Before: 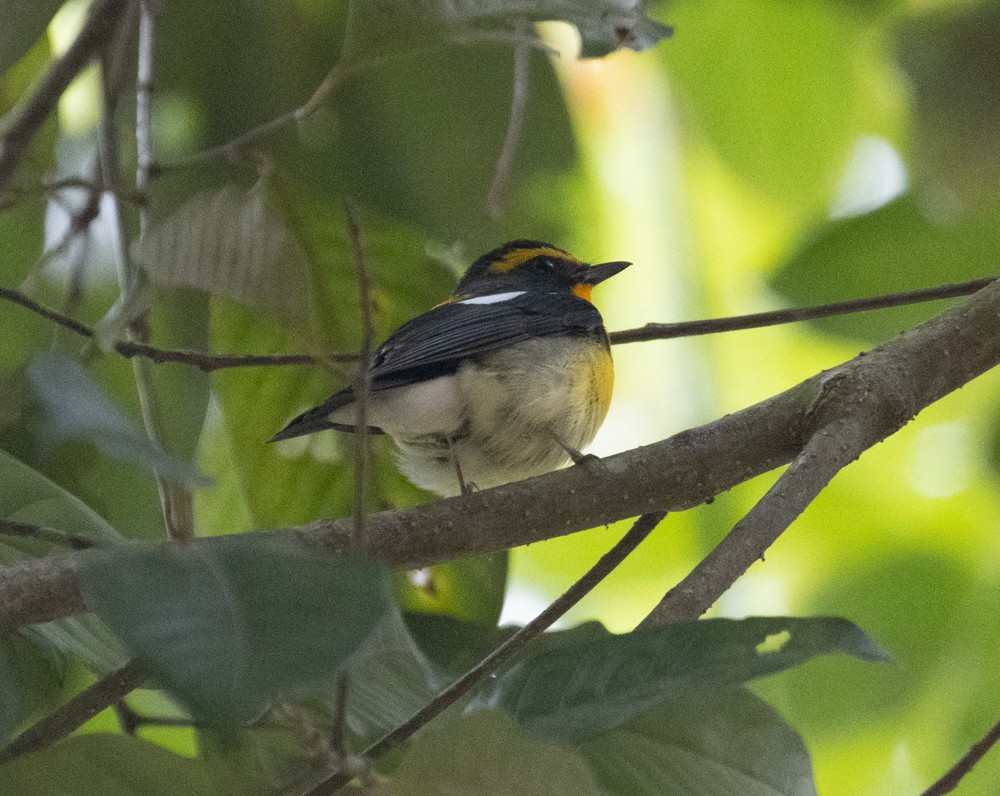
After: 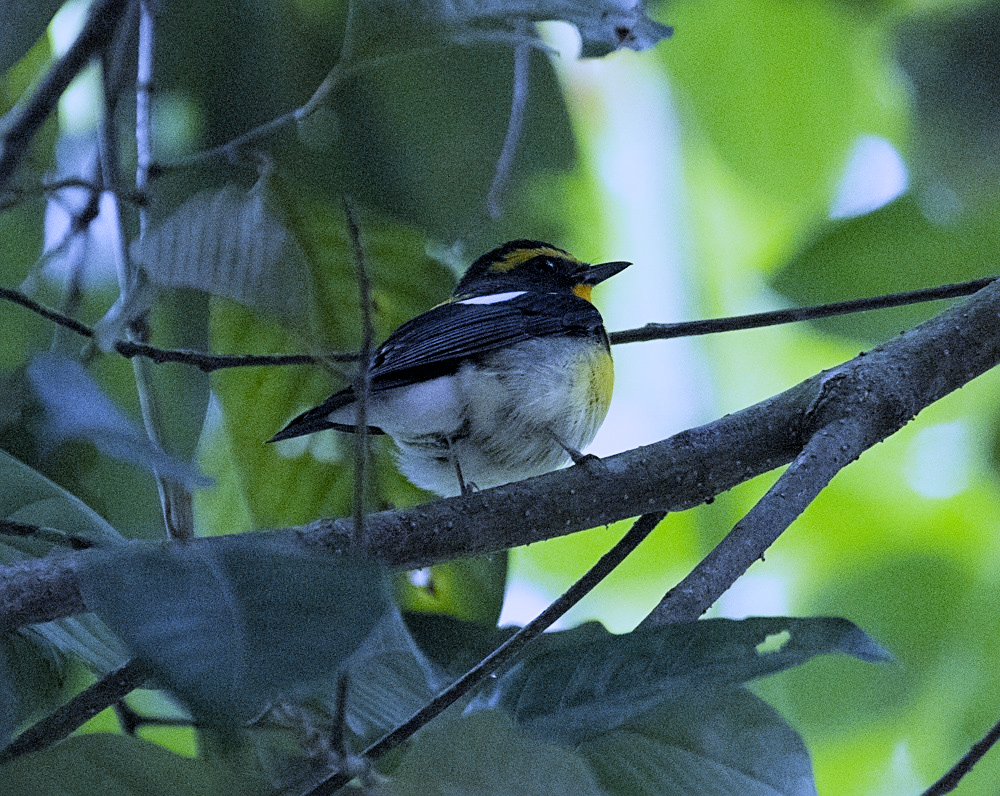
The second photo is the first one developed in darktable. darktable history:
sharpen: on, module defaults
white balance: red 0.766, blue 1.537
filmic rgb: black relative exposure -5 EV, white relative exposure 3.5 EV, hardness 3.19, contrast 1.2, highlights saturation mix -50%
